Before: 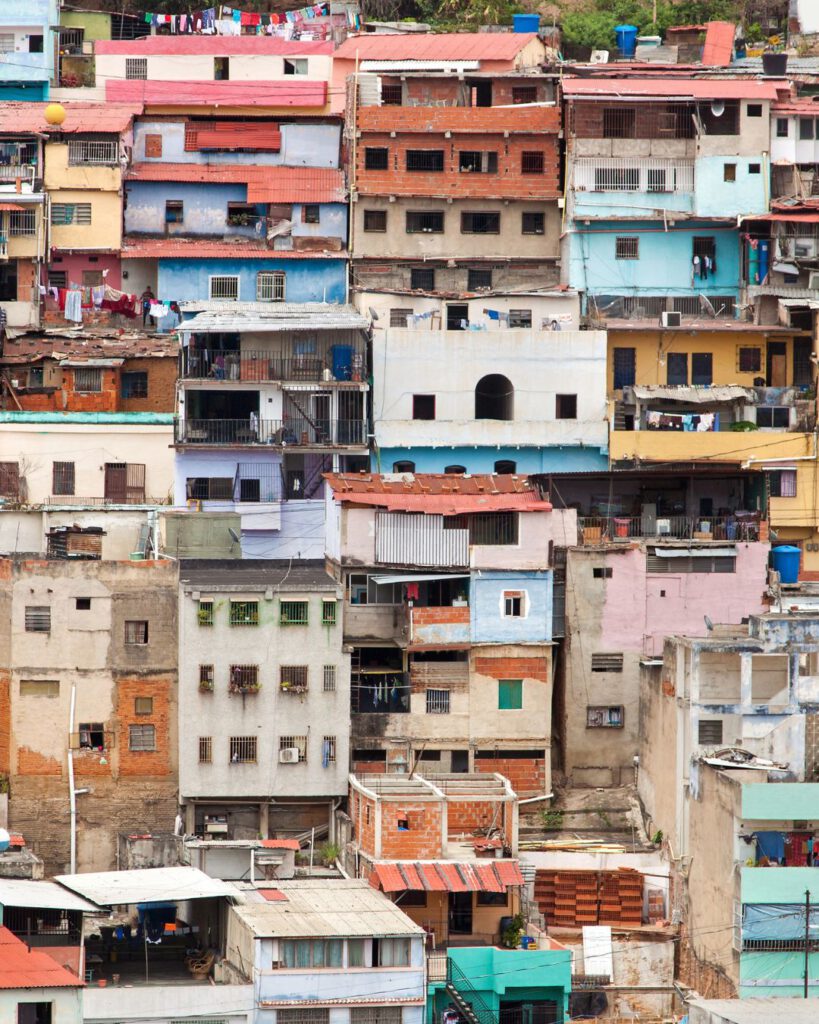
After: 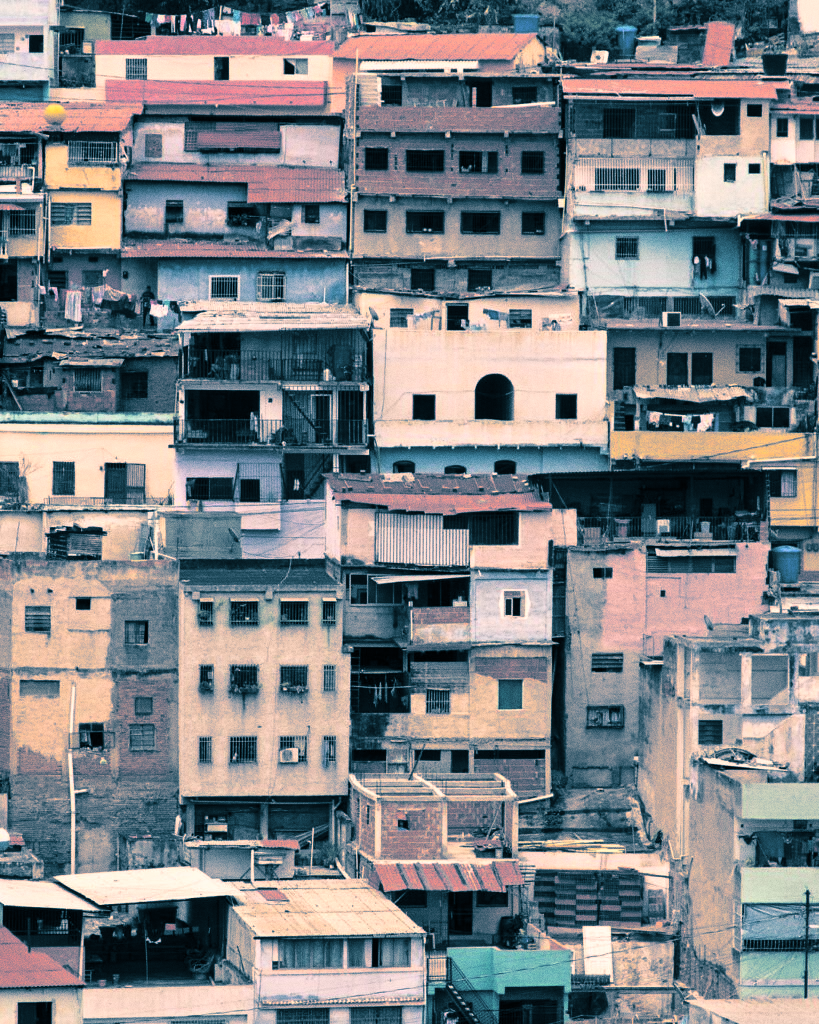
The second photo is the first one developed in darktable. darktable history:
color correction: highlights a* 11.96, highlights b* 11.58
grain: coarseness 0.47 ISO
split-toning: shadows › hue 212.4°, balance -70
tone curve: curves: ch0 [(0, 0) (0.224, 0.12) (0.375, 0.296) (0.528, 0.472) (0.681, 0.634) (0.8, 0.766) (0.873, 0.877) (1, 1)], preserve colors basic power
